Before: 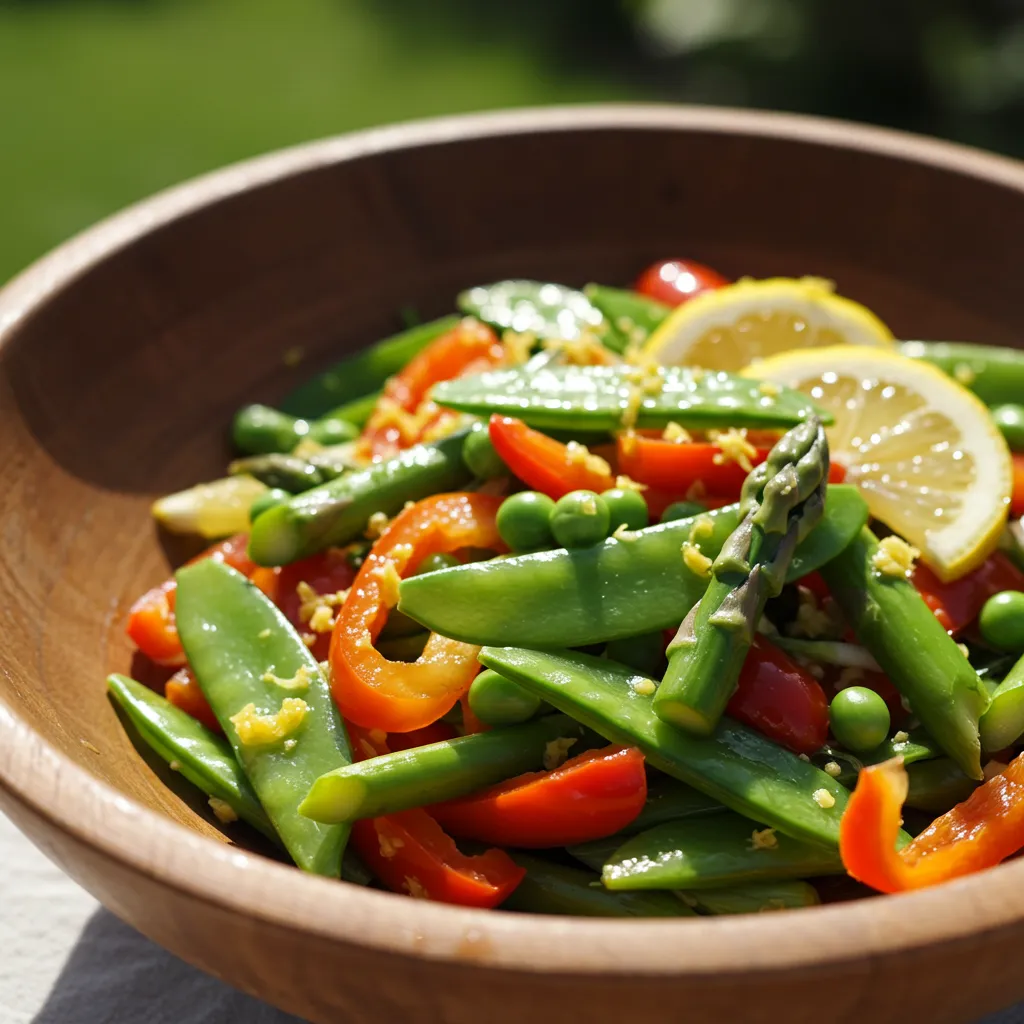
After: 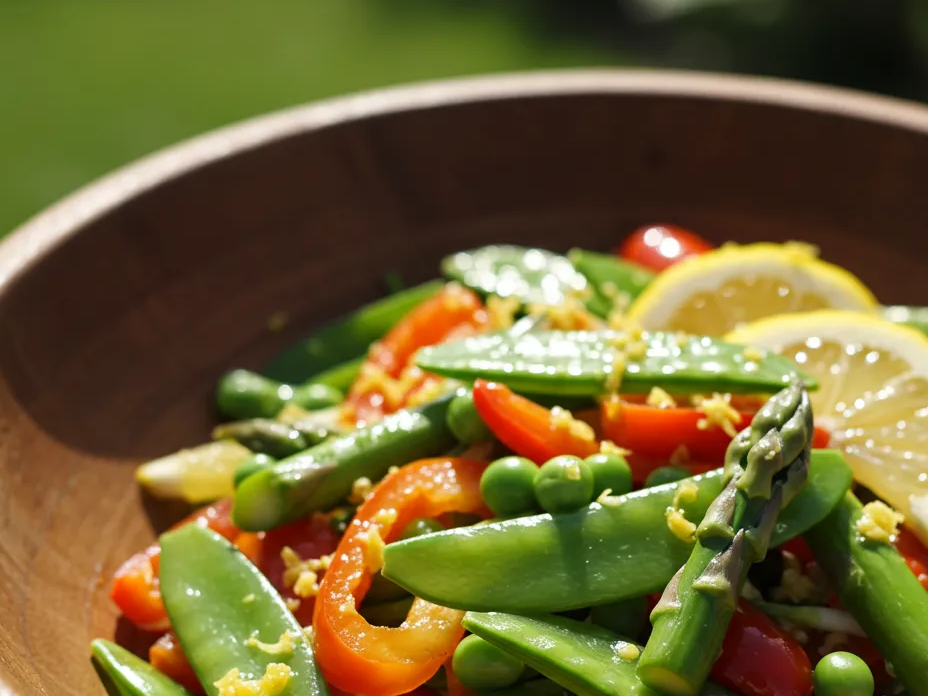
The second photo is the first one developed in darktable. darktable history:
crop: left 1.62%, top 3.434%, right 7.74%, bottom 28.502%
